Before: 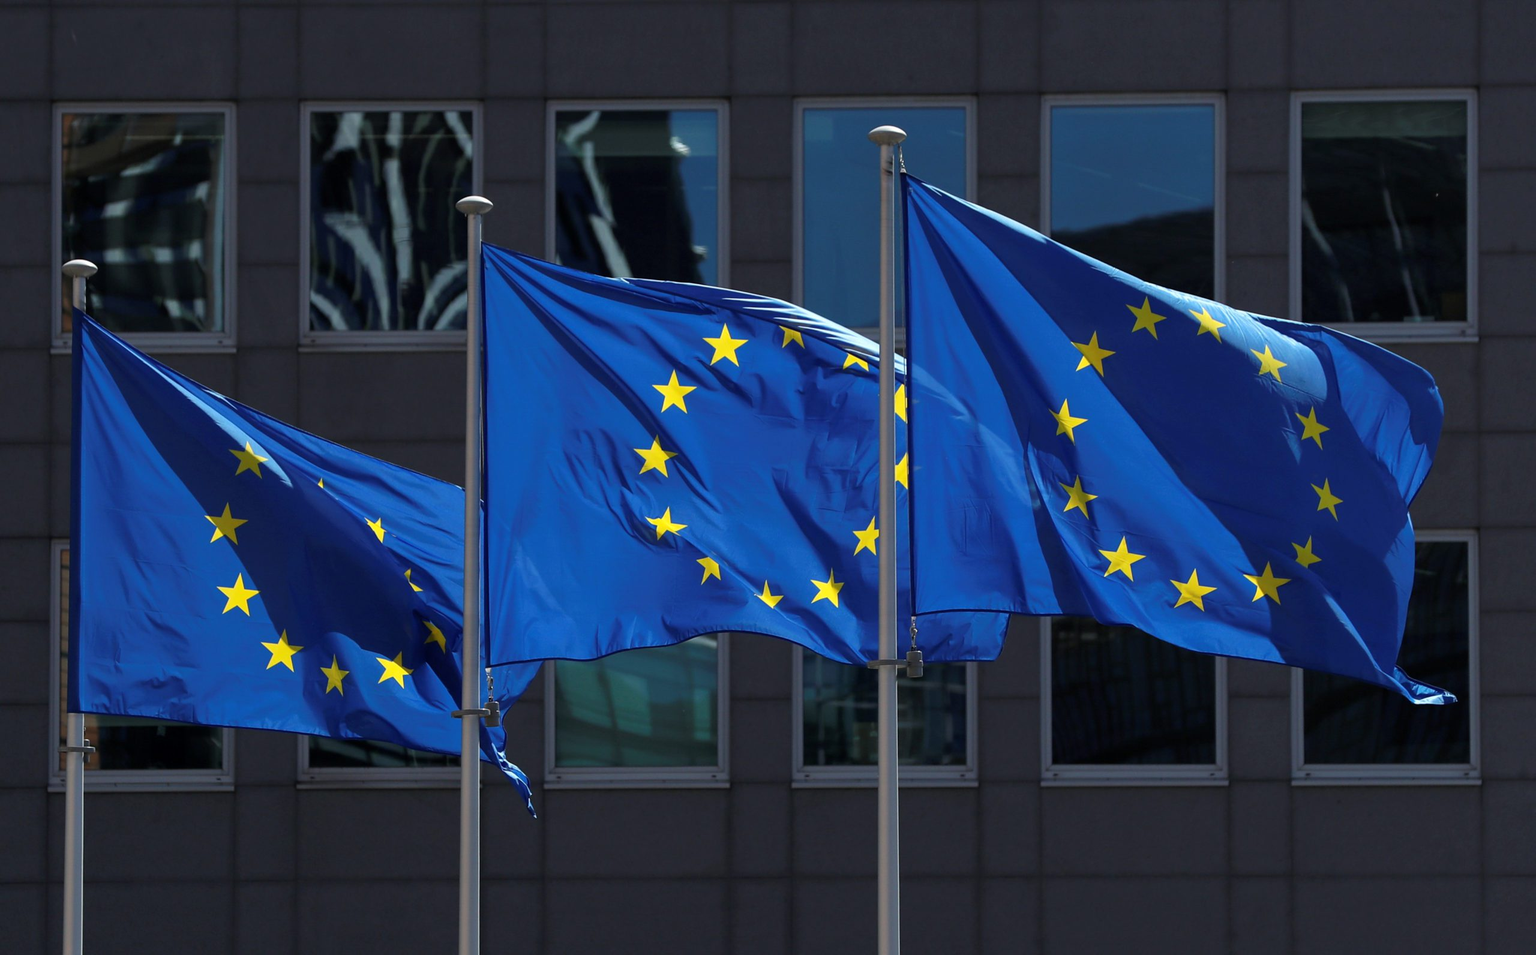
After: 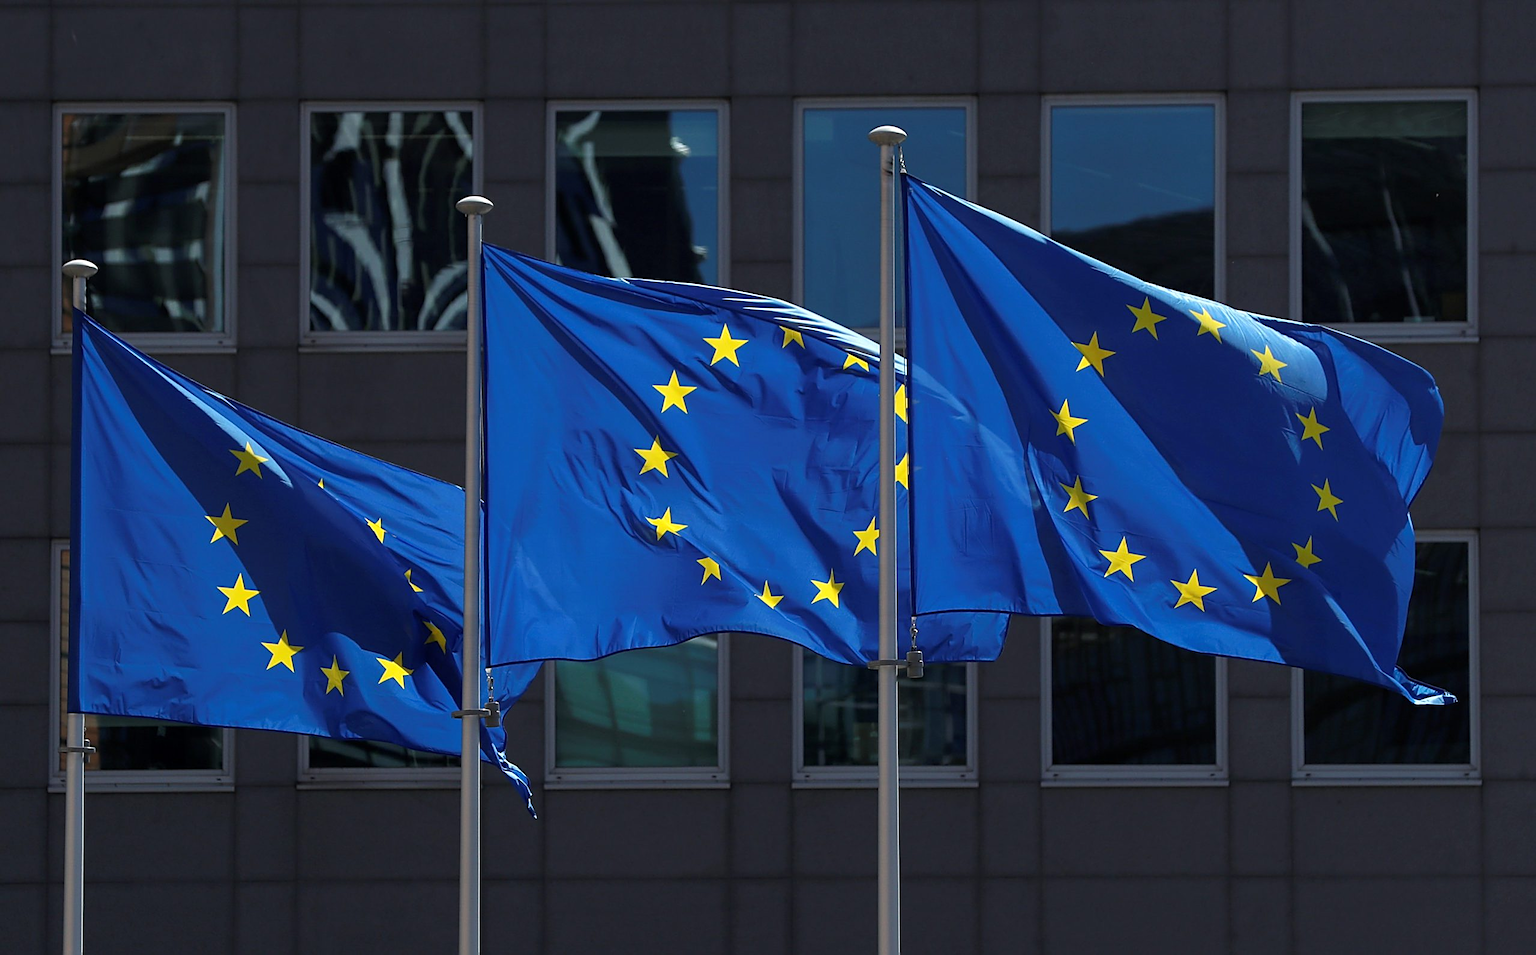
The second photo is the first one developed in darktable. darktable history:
sharpen: on, module defaults
shadows and highlights: radius 92.75, shadows -13.65, white point adjustment 0.294, highlights 30.85, compress 48.6%, highlights color adjustment 0.327%, soften with gaussian
